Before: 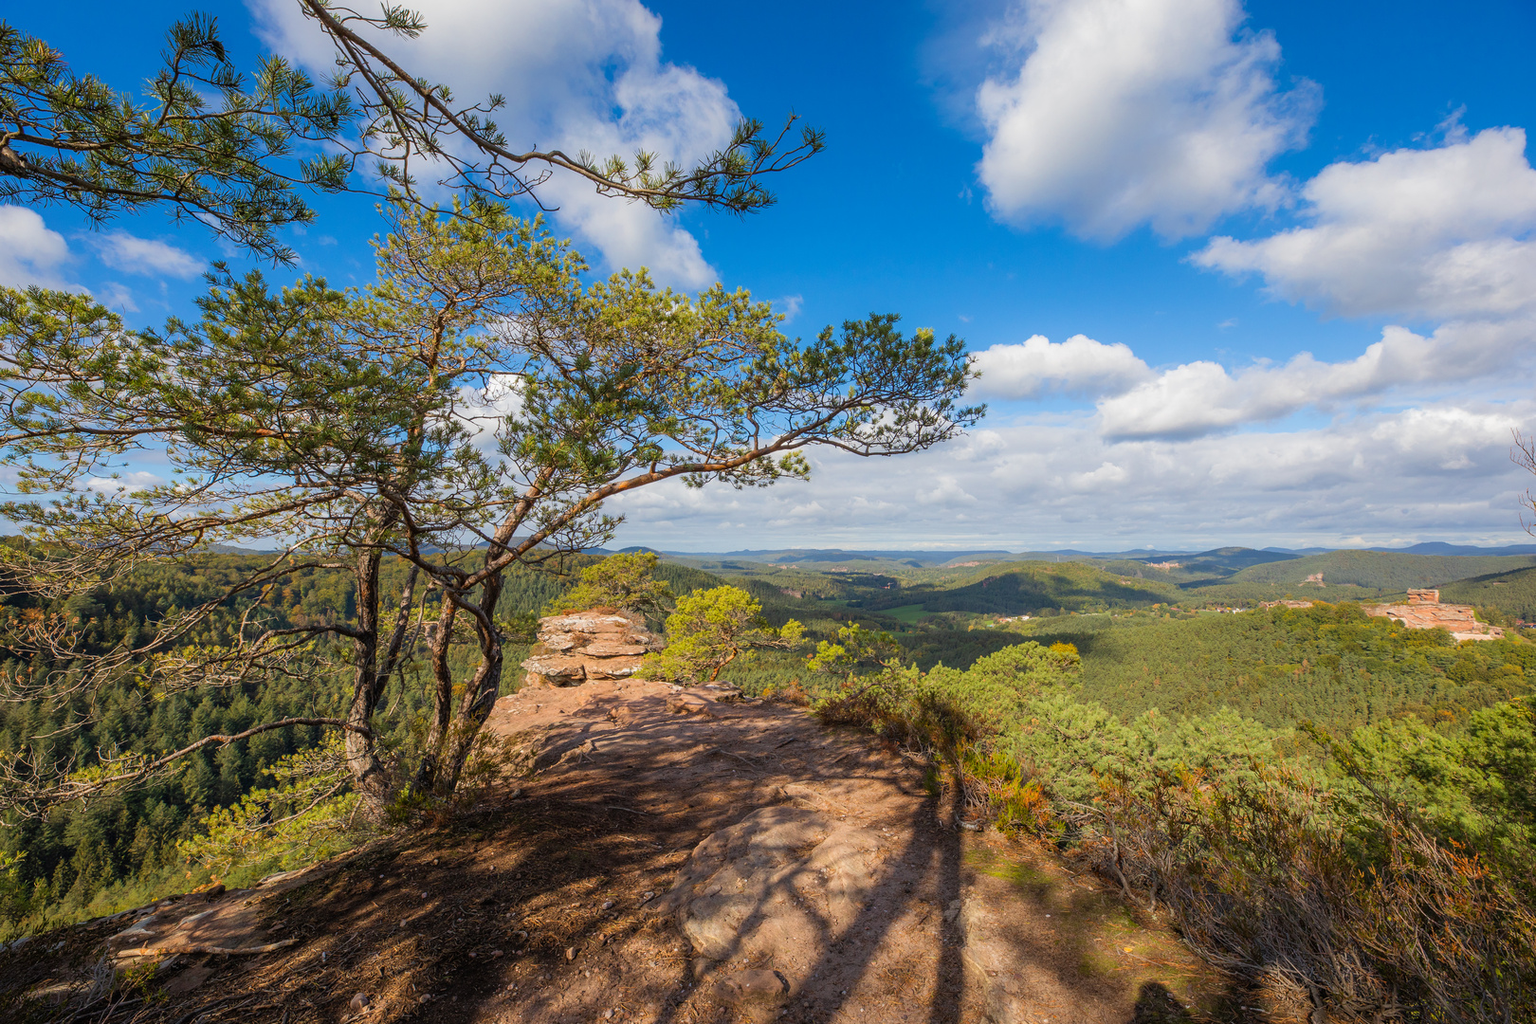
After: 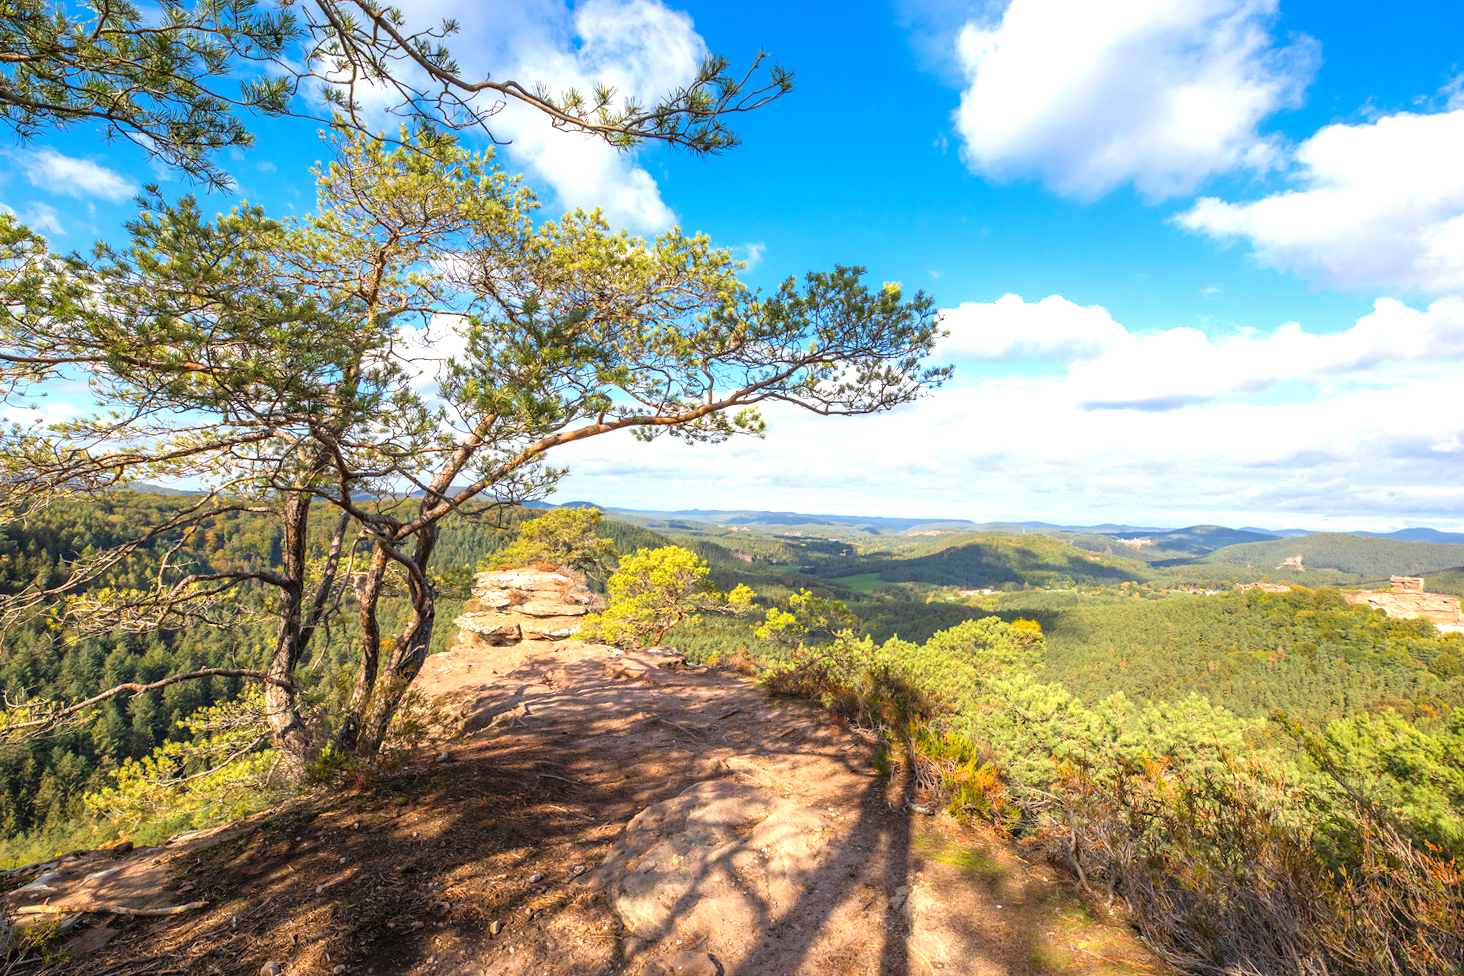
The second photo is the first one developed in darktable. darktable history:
exposure: exposure 1 EV, compensate highlight preservation false
crop and rotate: angle -2.13°, left 3.165%, top 4.173%, right 1.434%, bottom 0.443%
